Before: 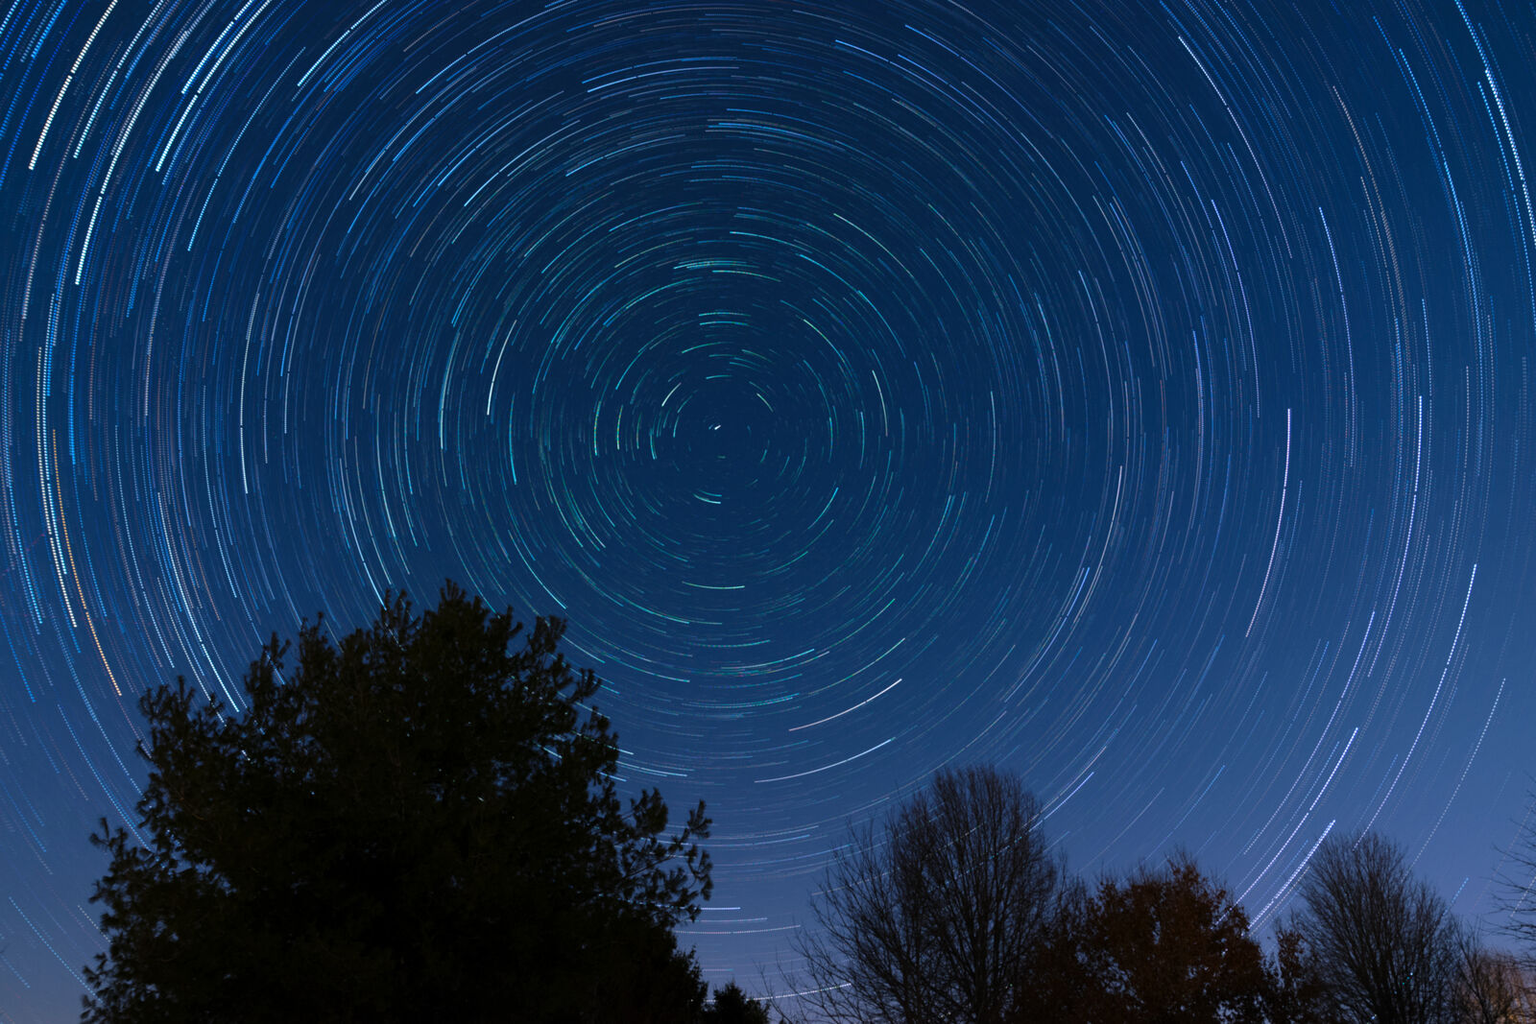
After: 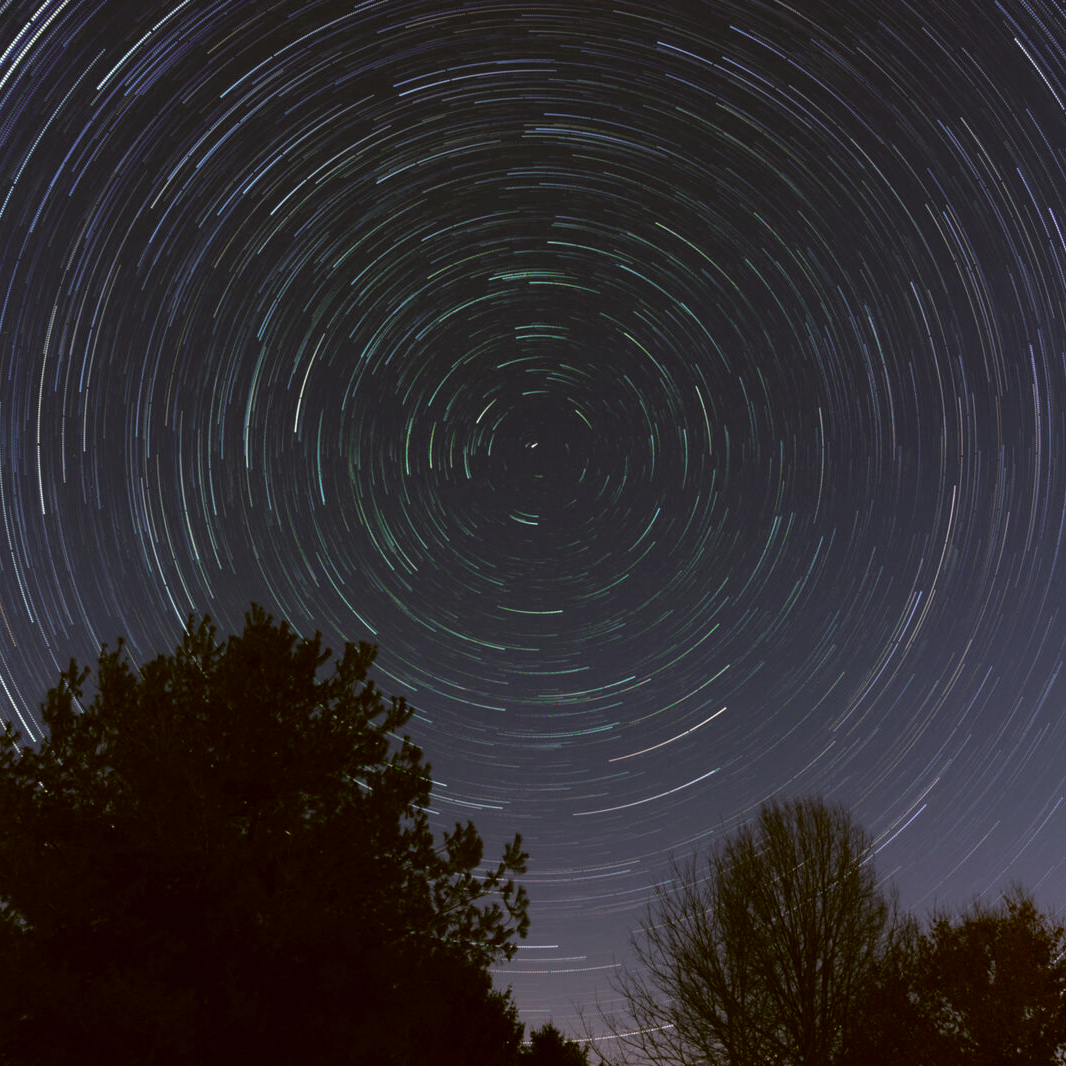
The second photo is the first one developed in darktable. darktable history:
color correction: highlights a* 8.98, highlights b* 15.09, shadows a* -0.49, shadows b* 26.52
crop and rotate: left 13.409%, right 19.924%
